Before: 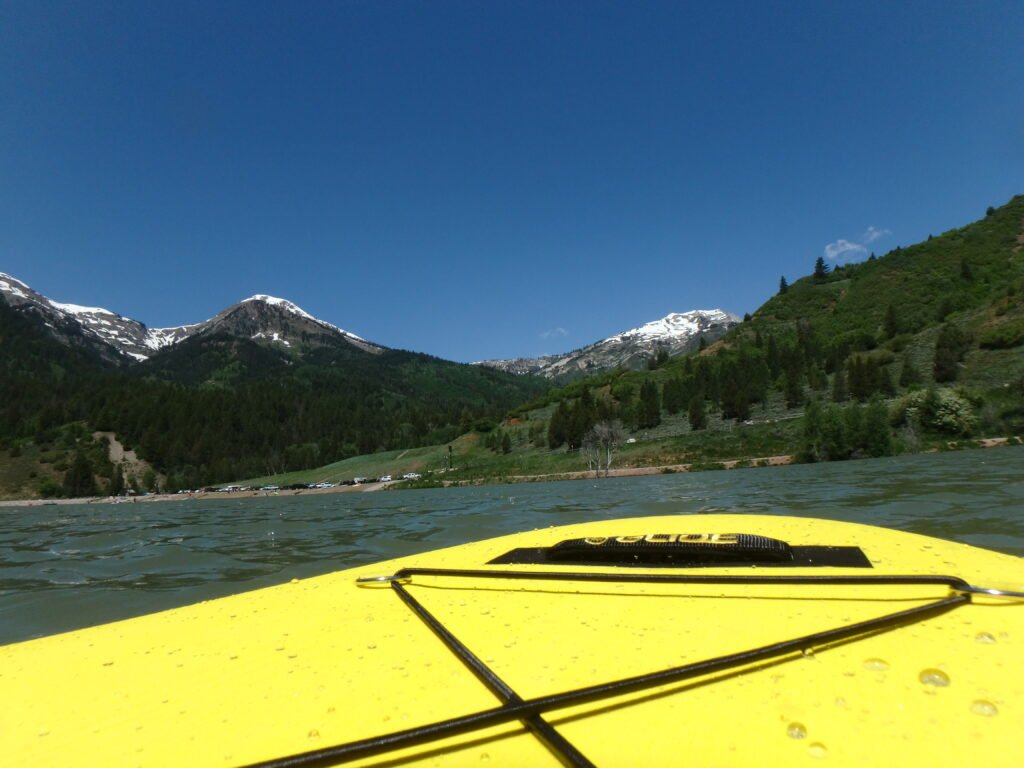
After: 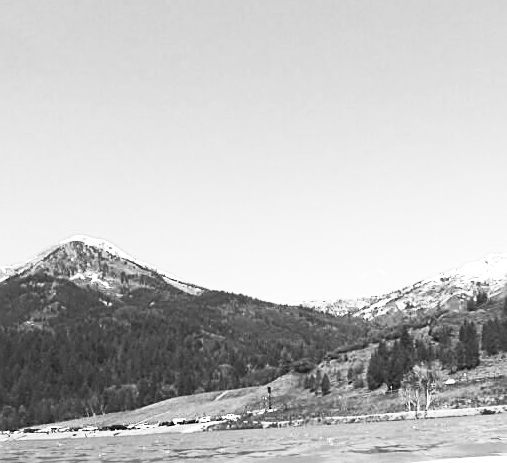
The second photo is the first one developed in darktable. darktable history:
contrast brightness saturation: contrast 0.426, brightness 0.553, saturation -0.186
exposure: black level correction 0, exposure 1.392 EV, compensate exposure bias true, compensate highlight preservation false
crop: left 17.743%, top 7.78%, right 32.704%, bottom 31.81%
sharpen: amount 0.596
color calibration: output gray [0.21, 0.42, 0.37, 0], x 0.342, y 0.356, temperature 5131.35 K
